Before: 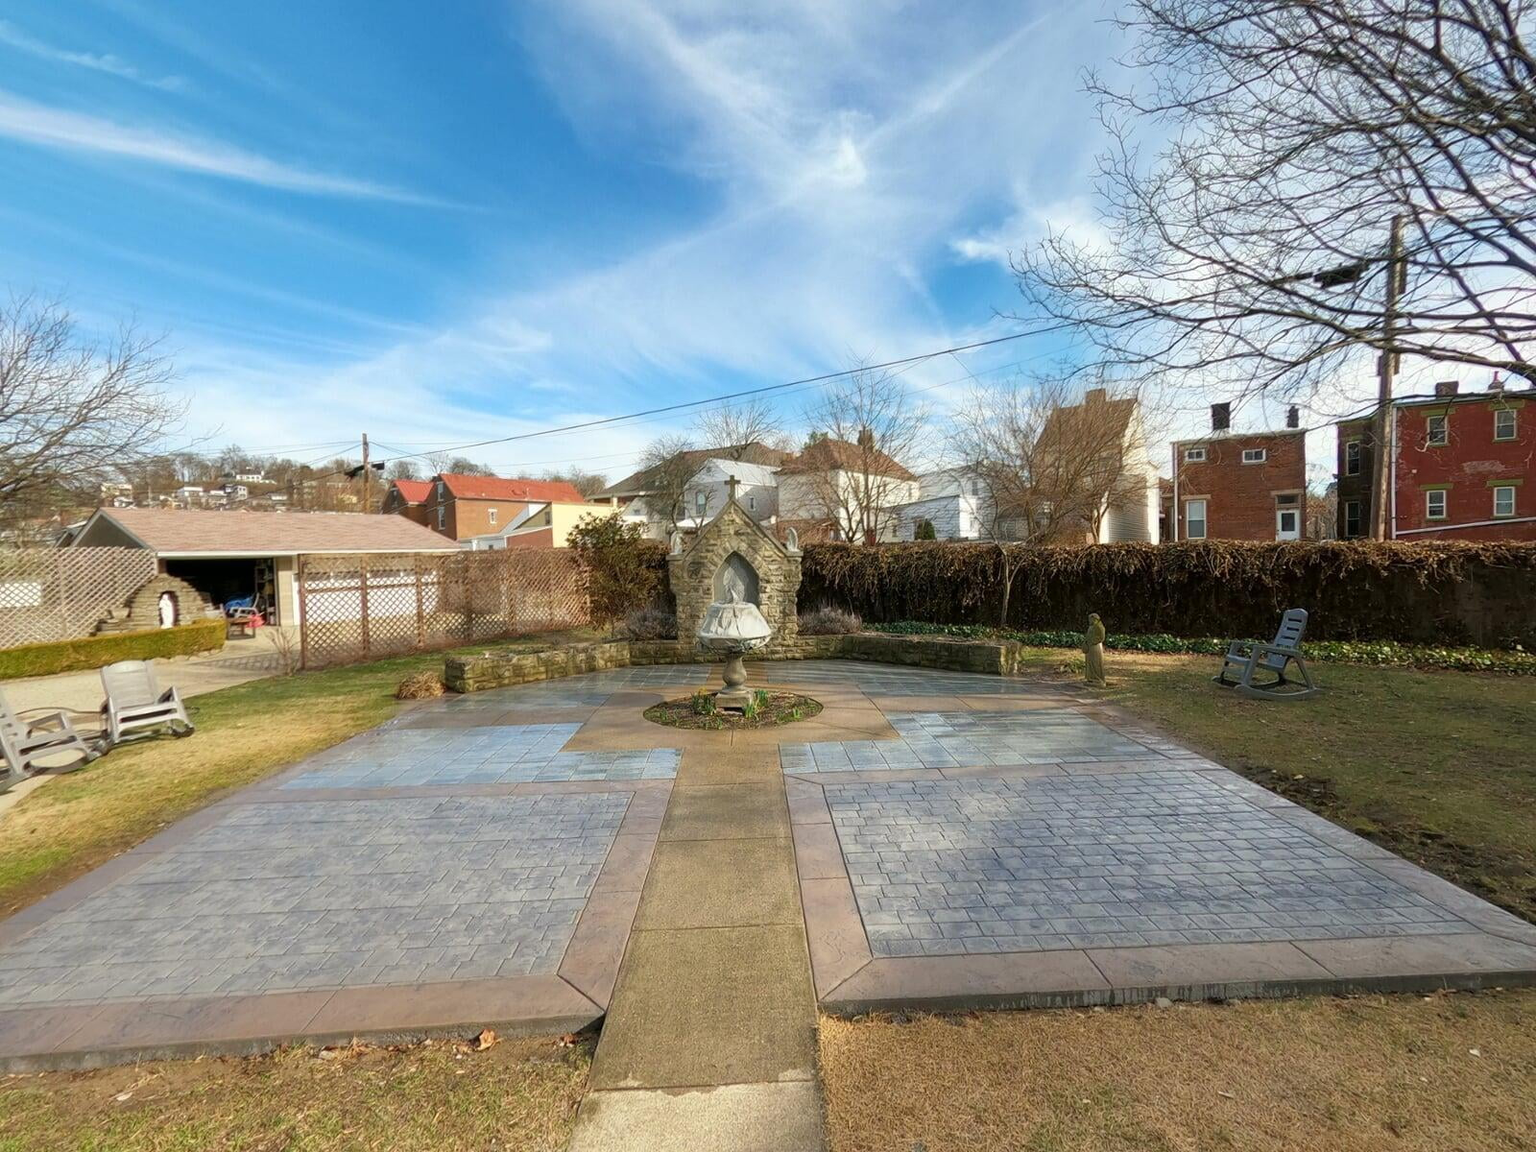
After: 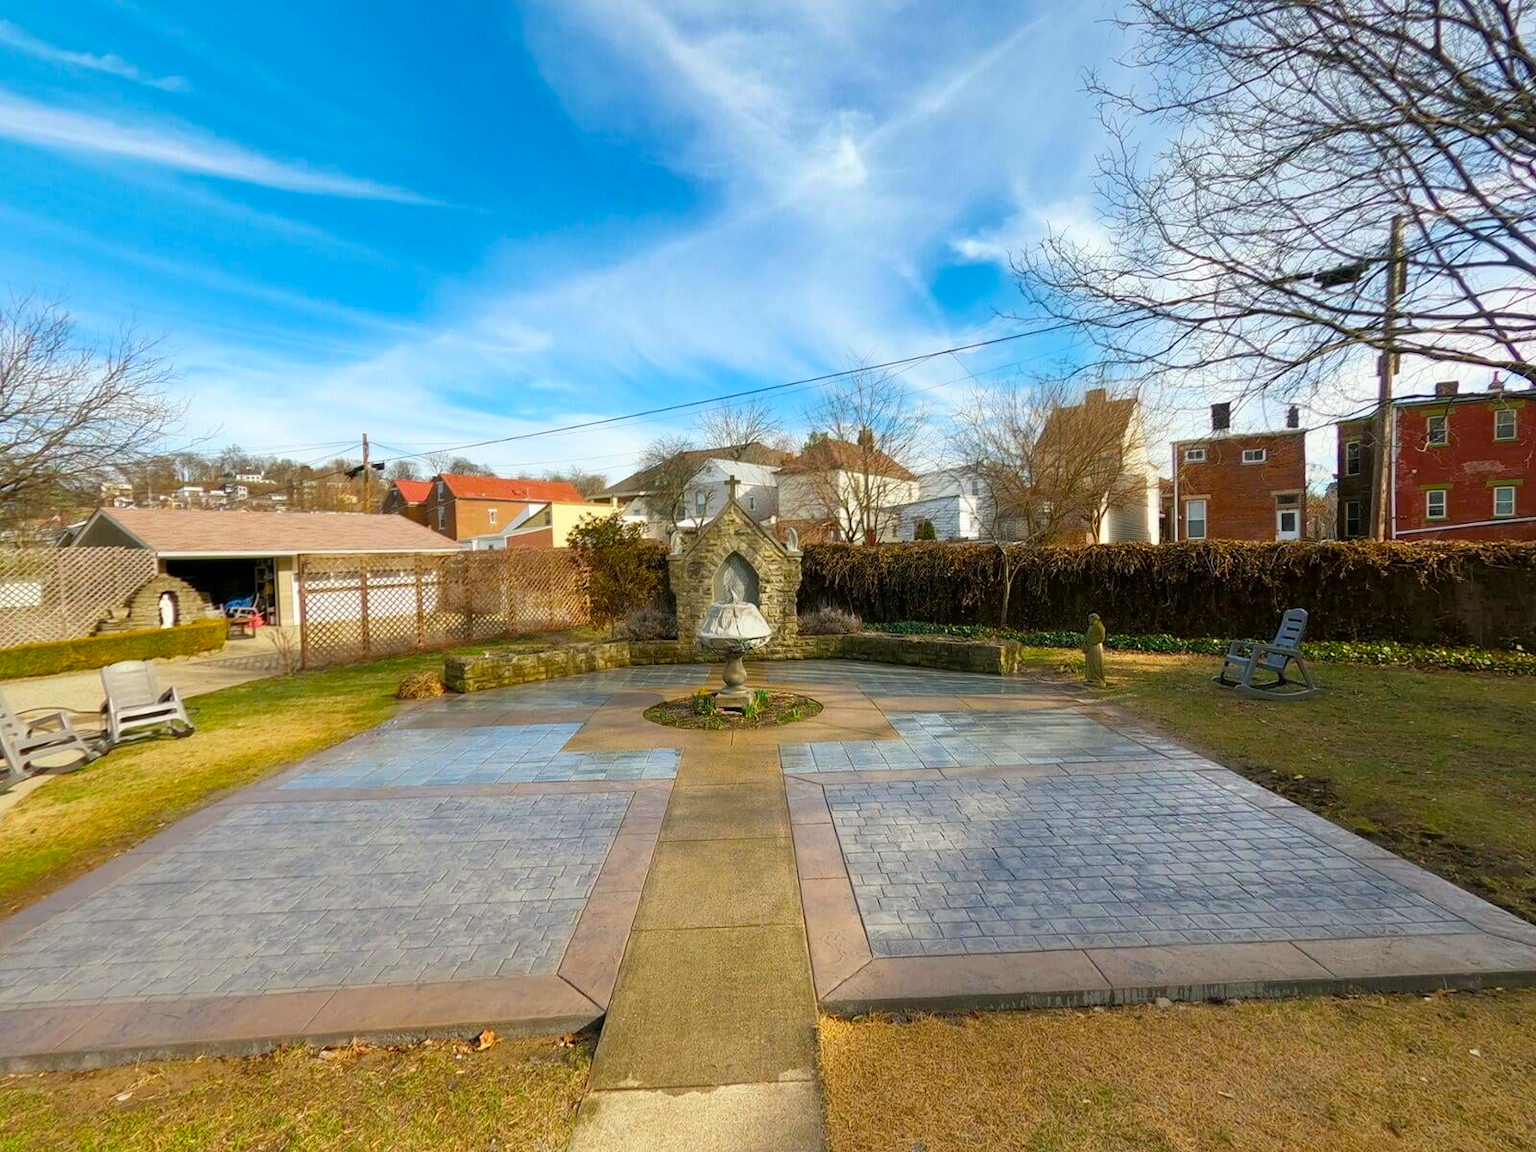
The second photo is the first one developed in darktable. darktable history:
color balance rgb: highlights gain › chroma 0.138%, highlights gain › hue 331.64°, perceptual saturation grading › global saturation 29.554%, global vibrance 20%
